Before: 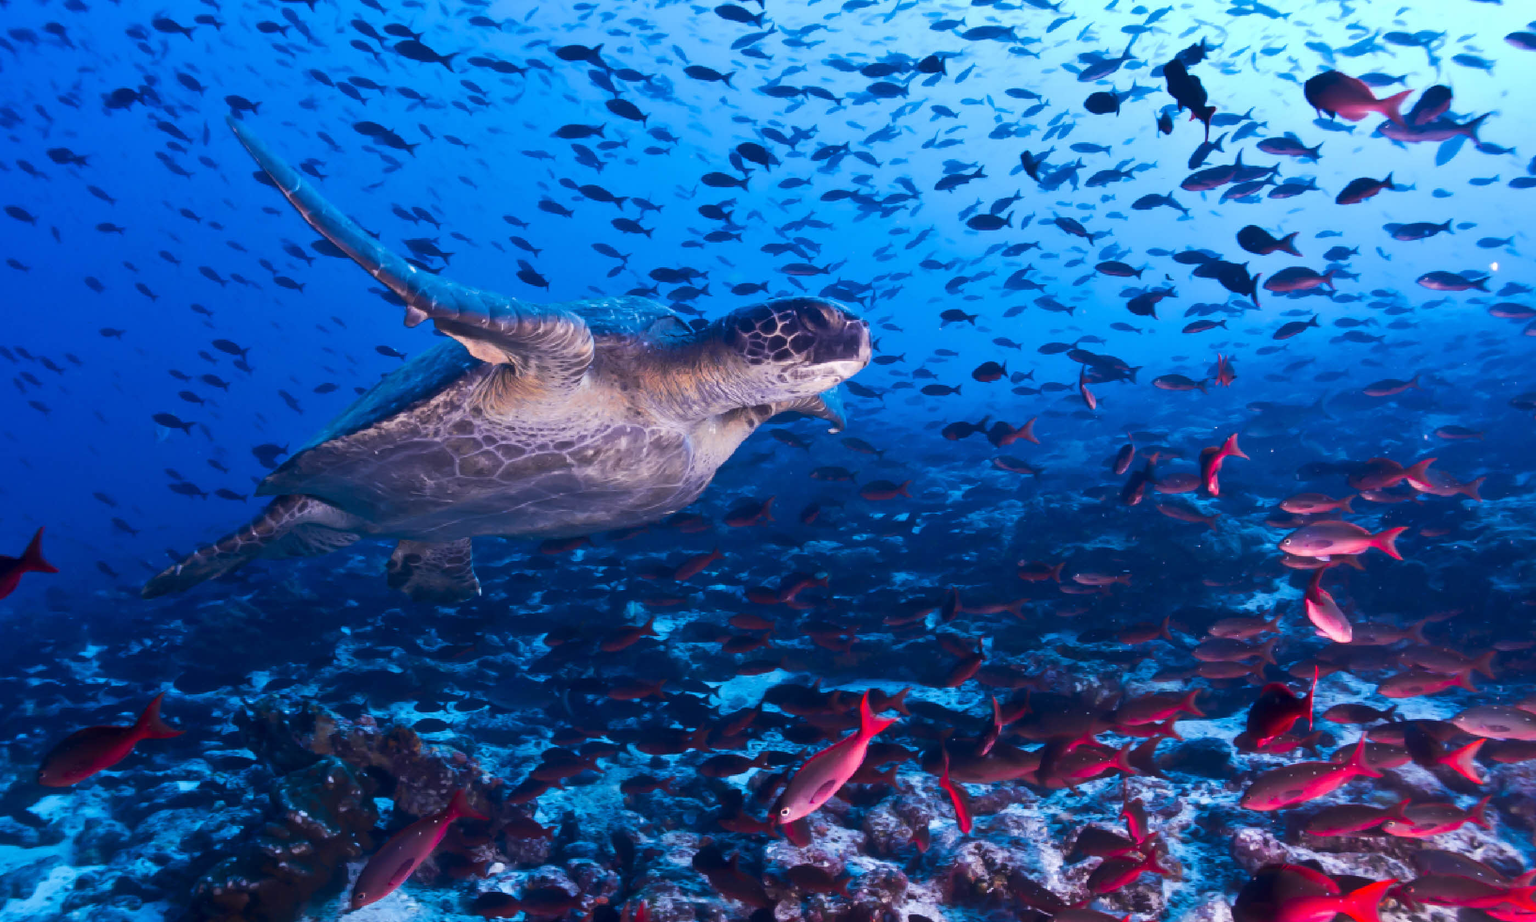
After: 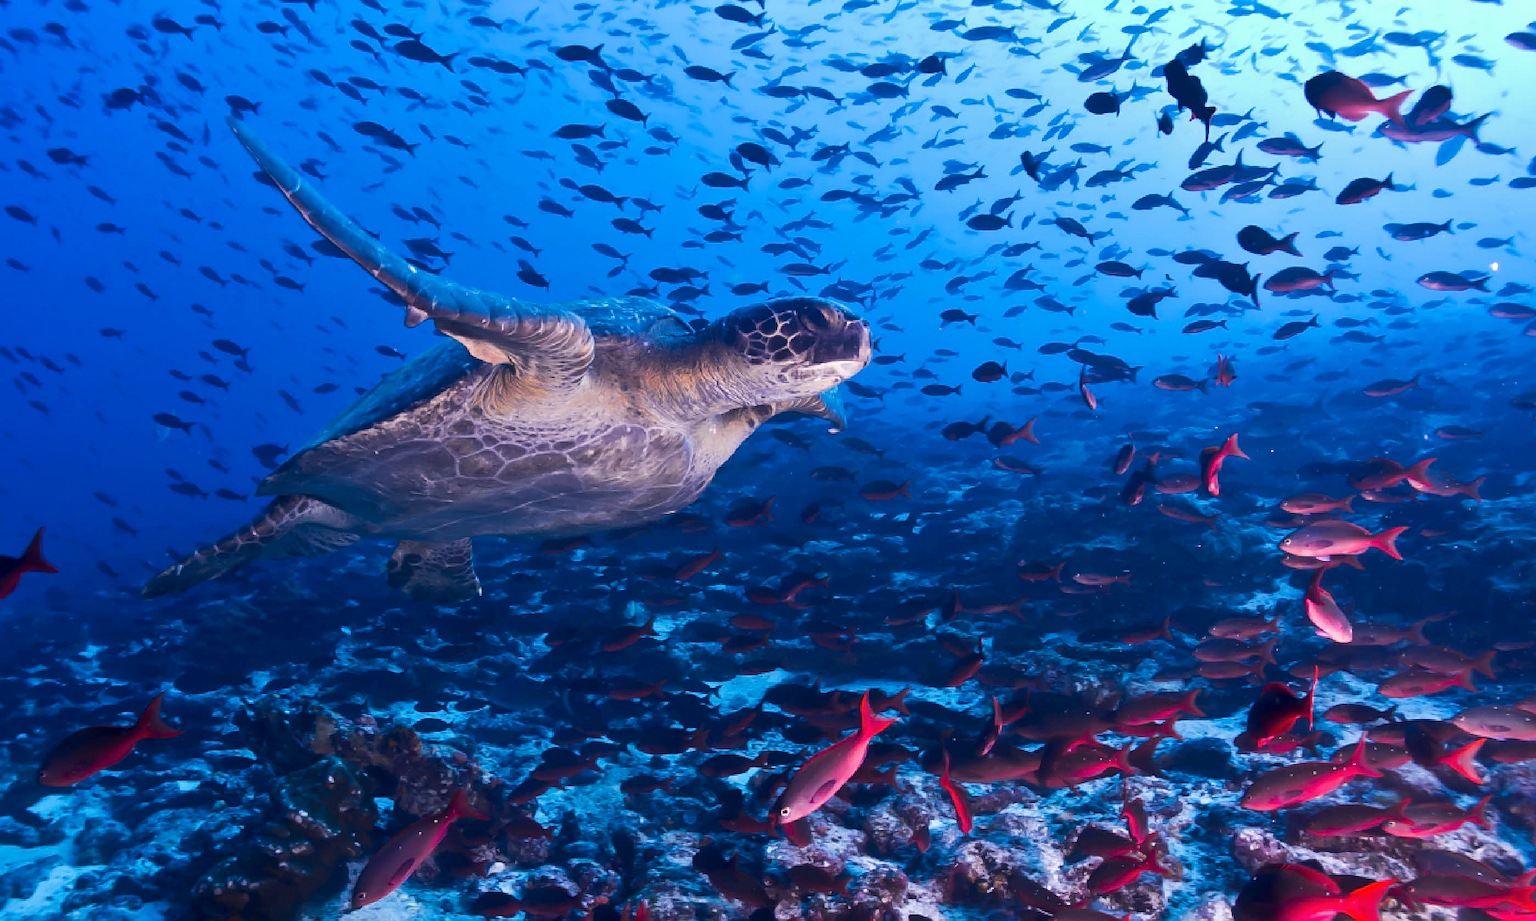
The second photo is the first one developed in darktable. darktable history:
color correction: highlights a* 0.25, highlights b* 2.66, shadows a* -0.994, shadows b* -4.54
sharpen: on, module defaults
